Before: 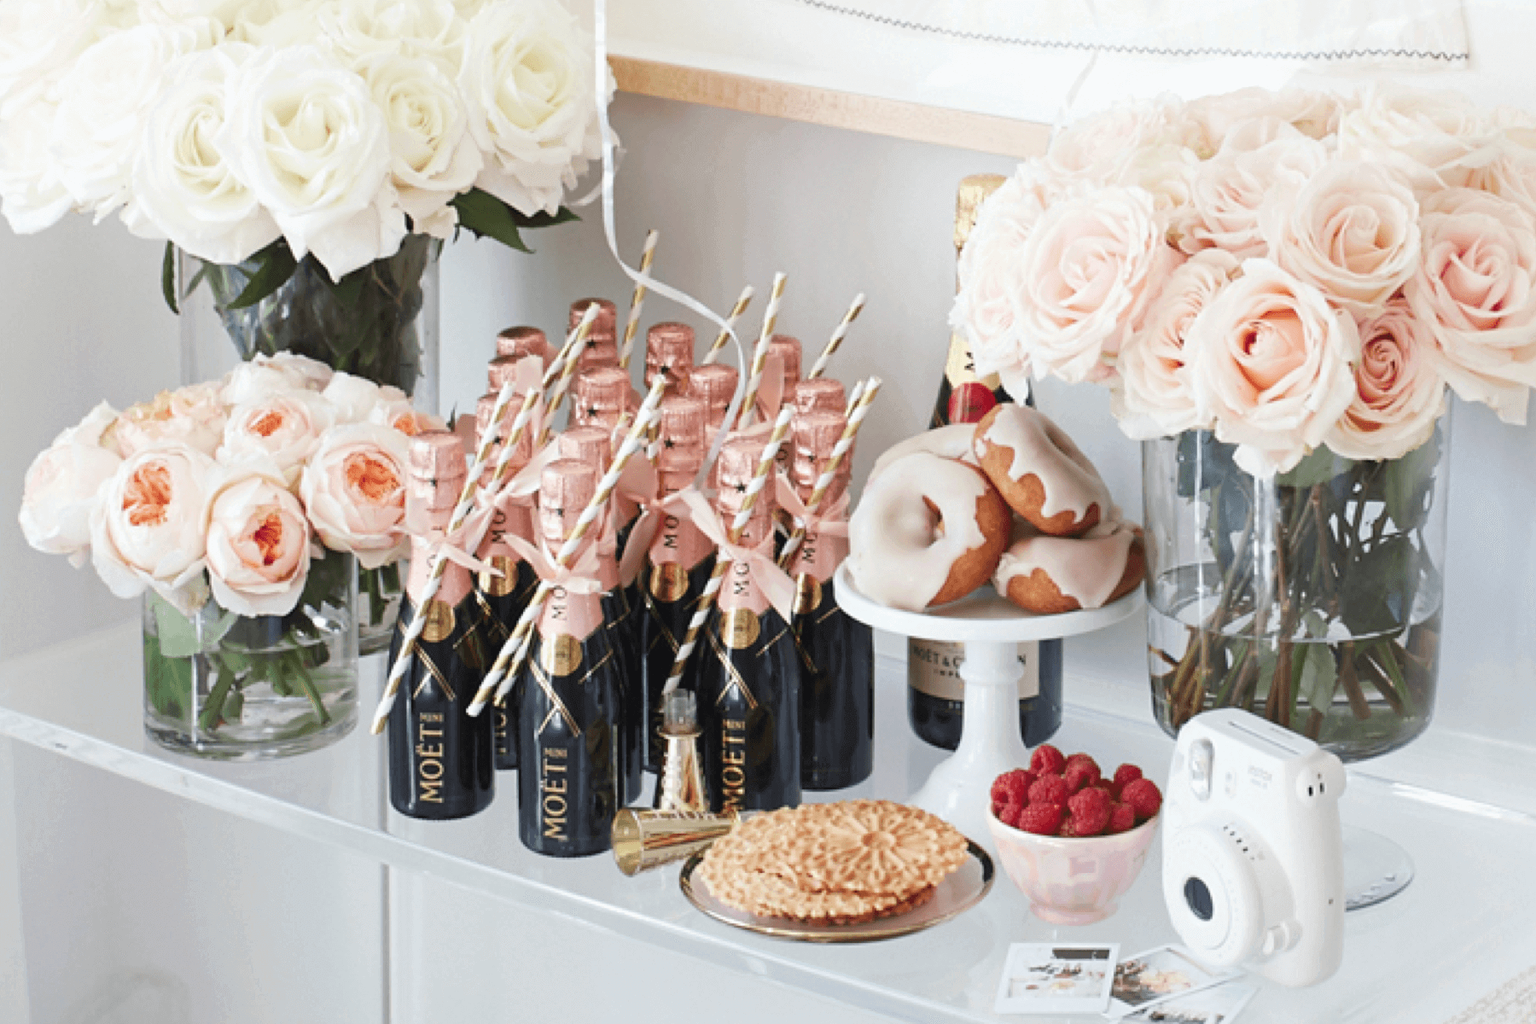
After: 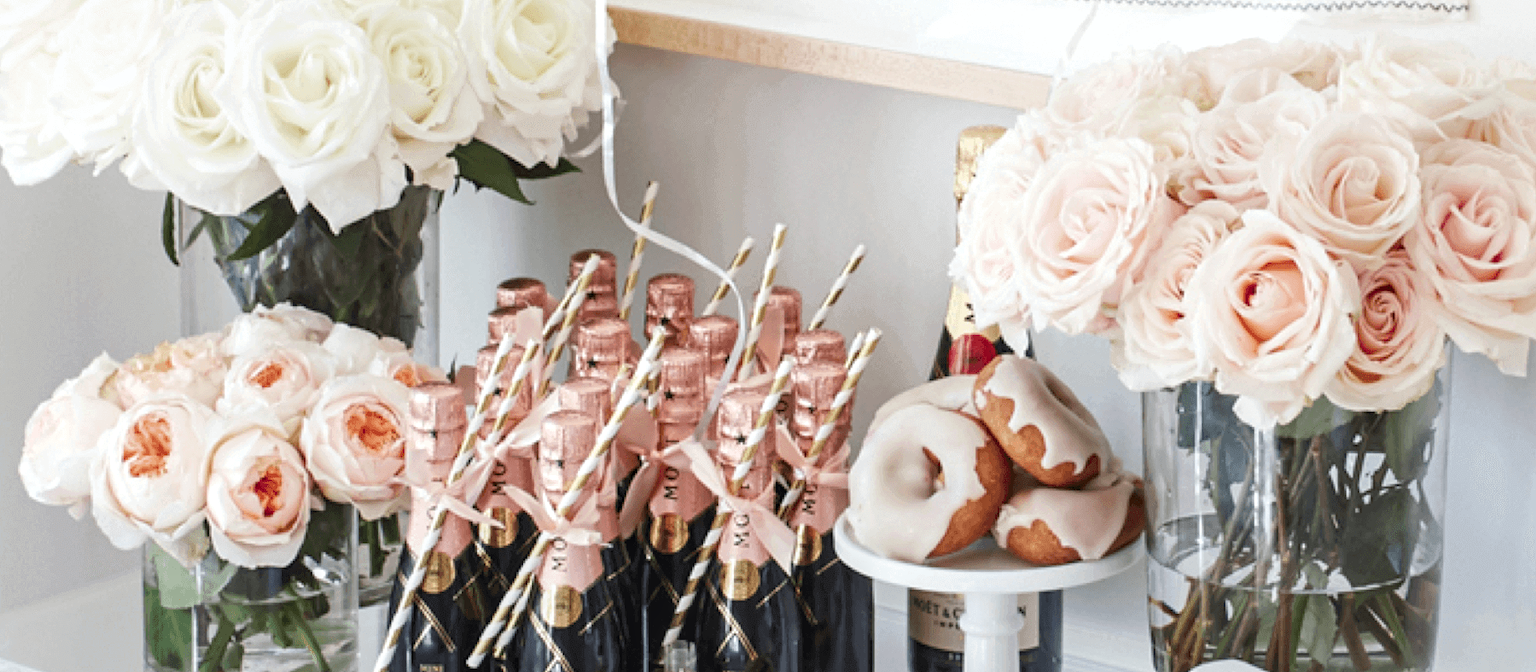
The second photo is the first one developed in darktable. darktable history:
local contrast: detail 130%
crop and rotate: top 4.786%, bottom 29.485%
tone equalizer: smoothing diameter 24.86%, edges refinement/feathering 11.37, preserve details guided filter
